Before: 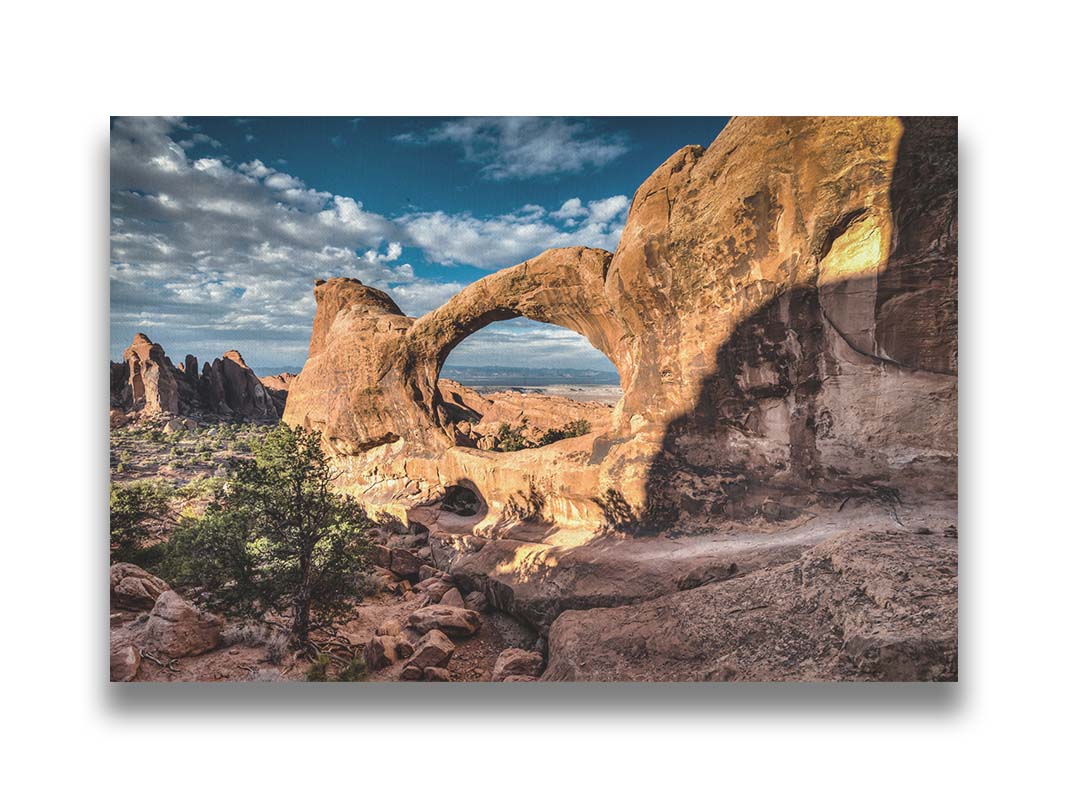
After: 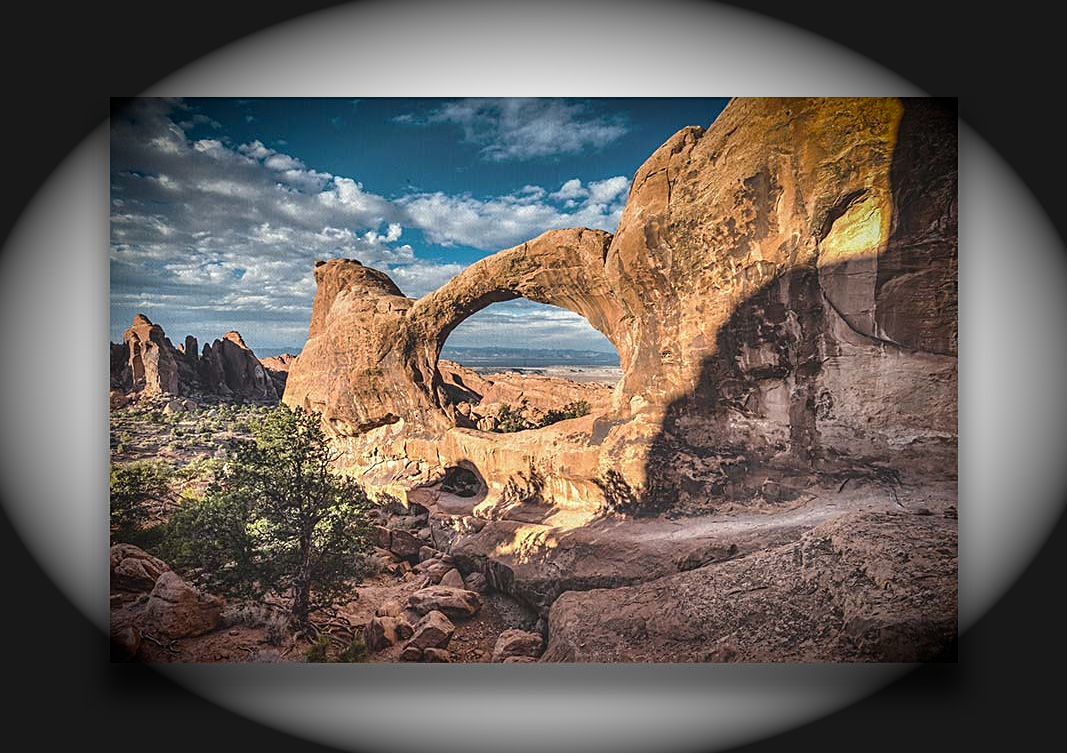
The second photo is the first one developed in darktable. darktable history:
sharpen: amount 0.542
vignetting: fall-off start 66.09%, fall-off radius 39.6%, brightness -0.991, saturation 0.497, automatic ratio true, width/height ratio 0.668
crop and rotate: top 2.603%, bottom 3.242%
exposure: compensate exposure bias true, compensate highlight preservation false
shadows and highlights: shadows 4.11, highlights -16.31, soften with gaussian
